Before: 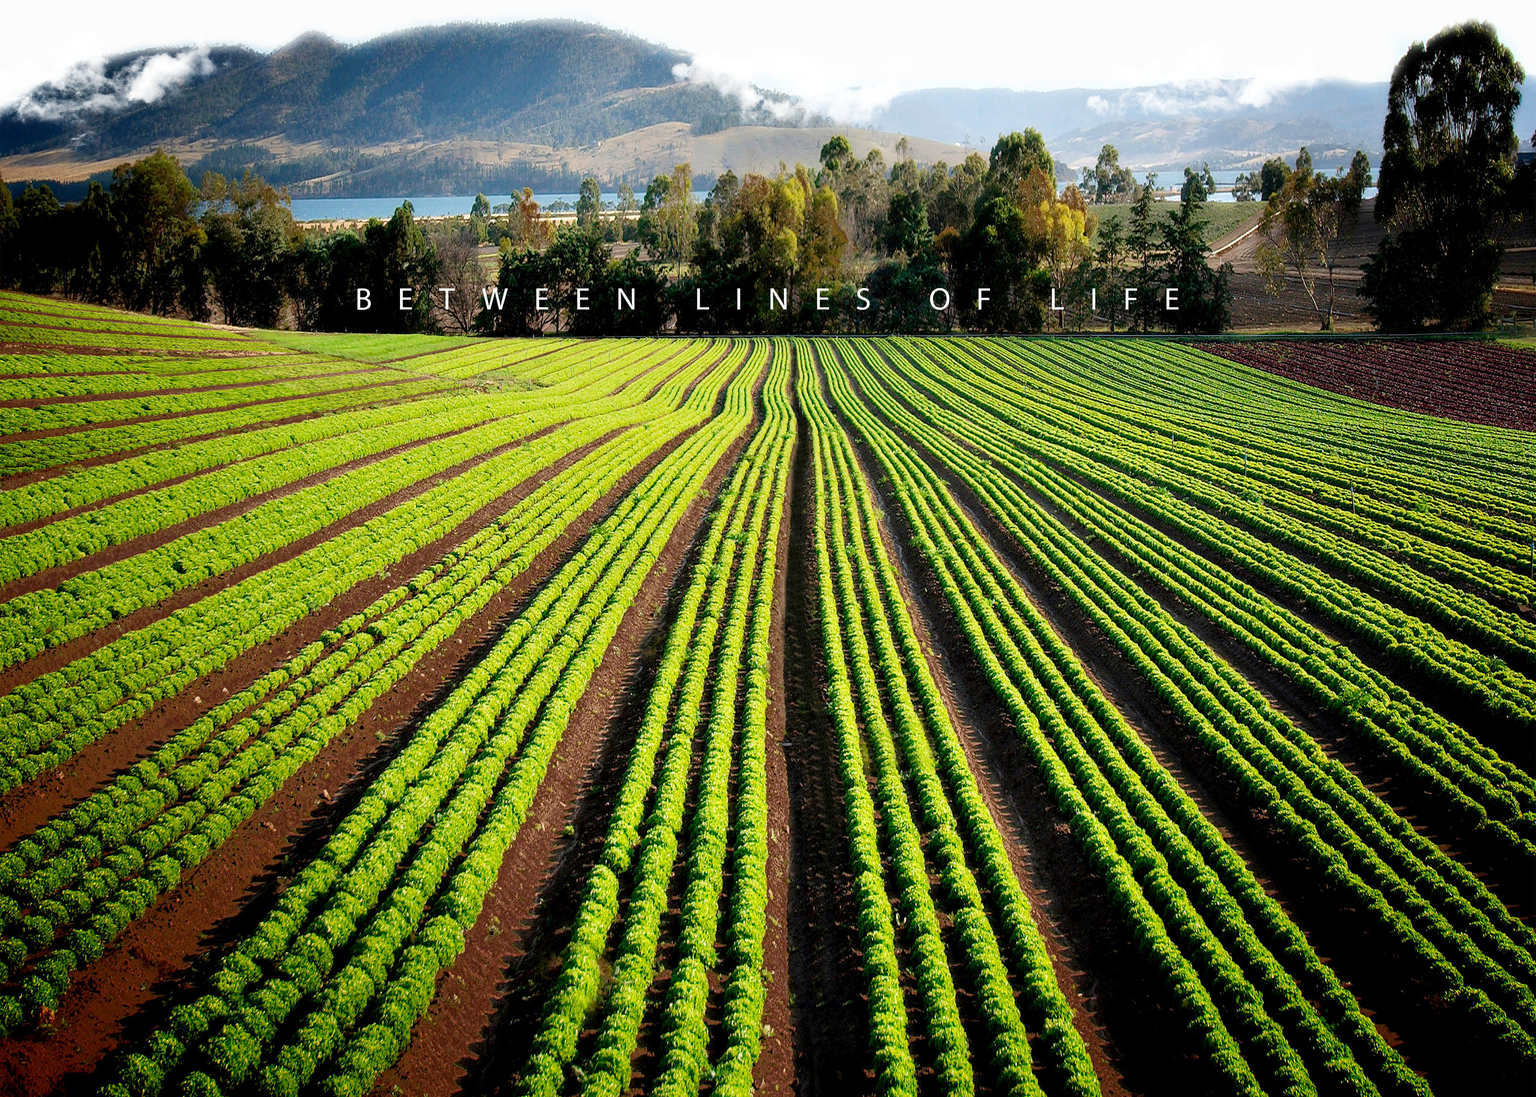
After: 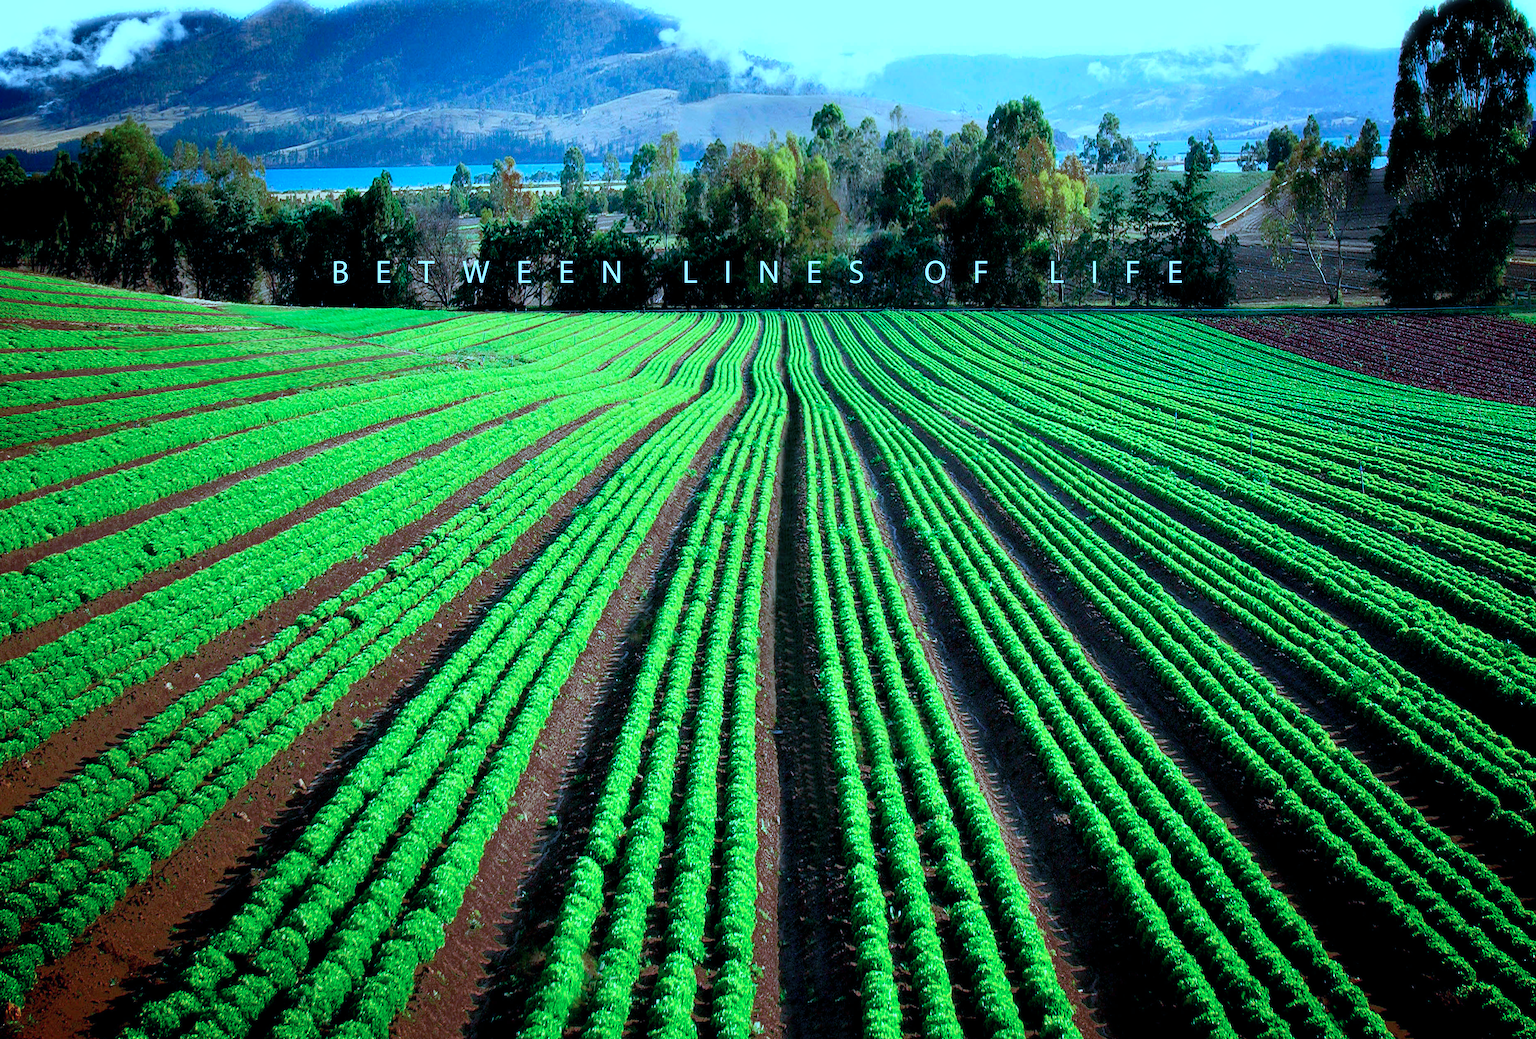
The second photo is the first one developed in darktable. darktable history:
crop: left 2.244%, top 3.317%, right 0.911%, bottom 4.951%
color calibration: output R [0.948, 0.091, -0.04, 0], output G [-0.3, 1.384, -0.085, 0], output B [-0.108, 0.061, 1.08, 0], illuminant custom, x 0.431, y 0.395, temperature 3110.9 K
